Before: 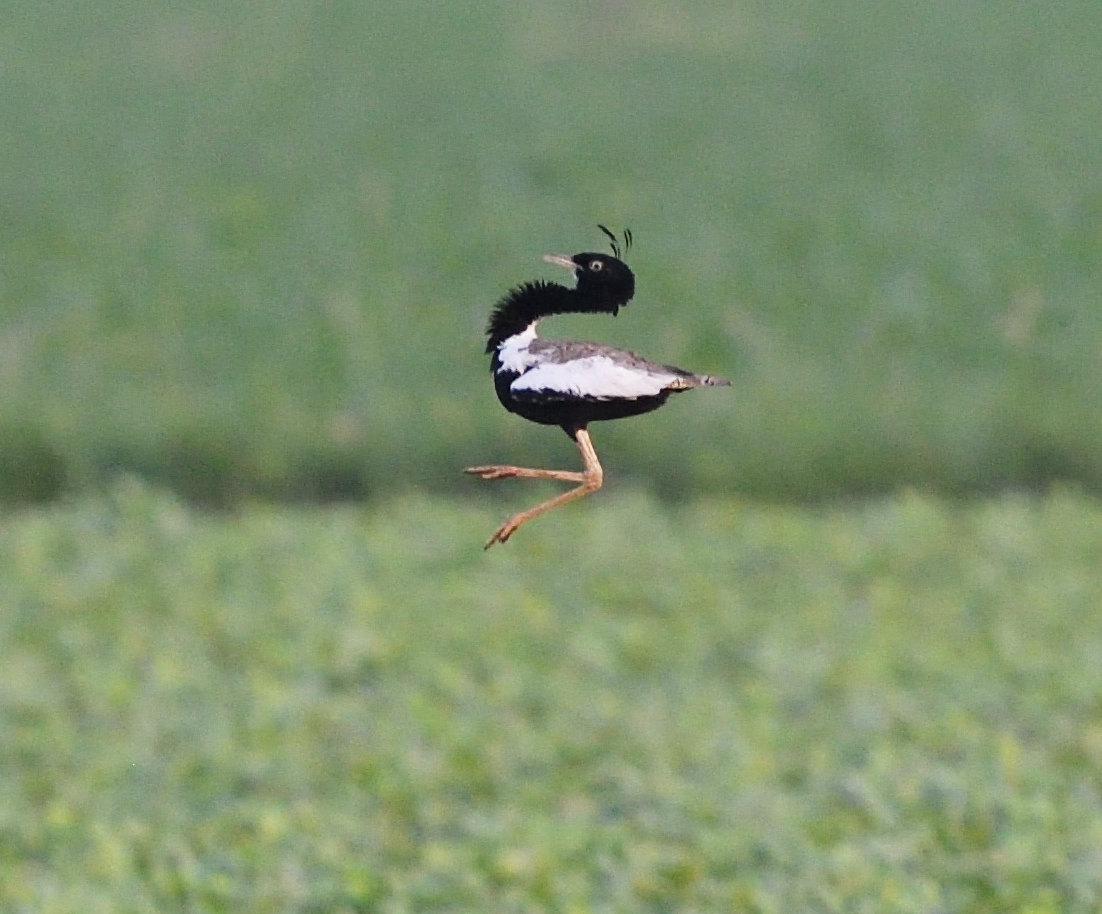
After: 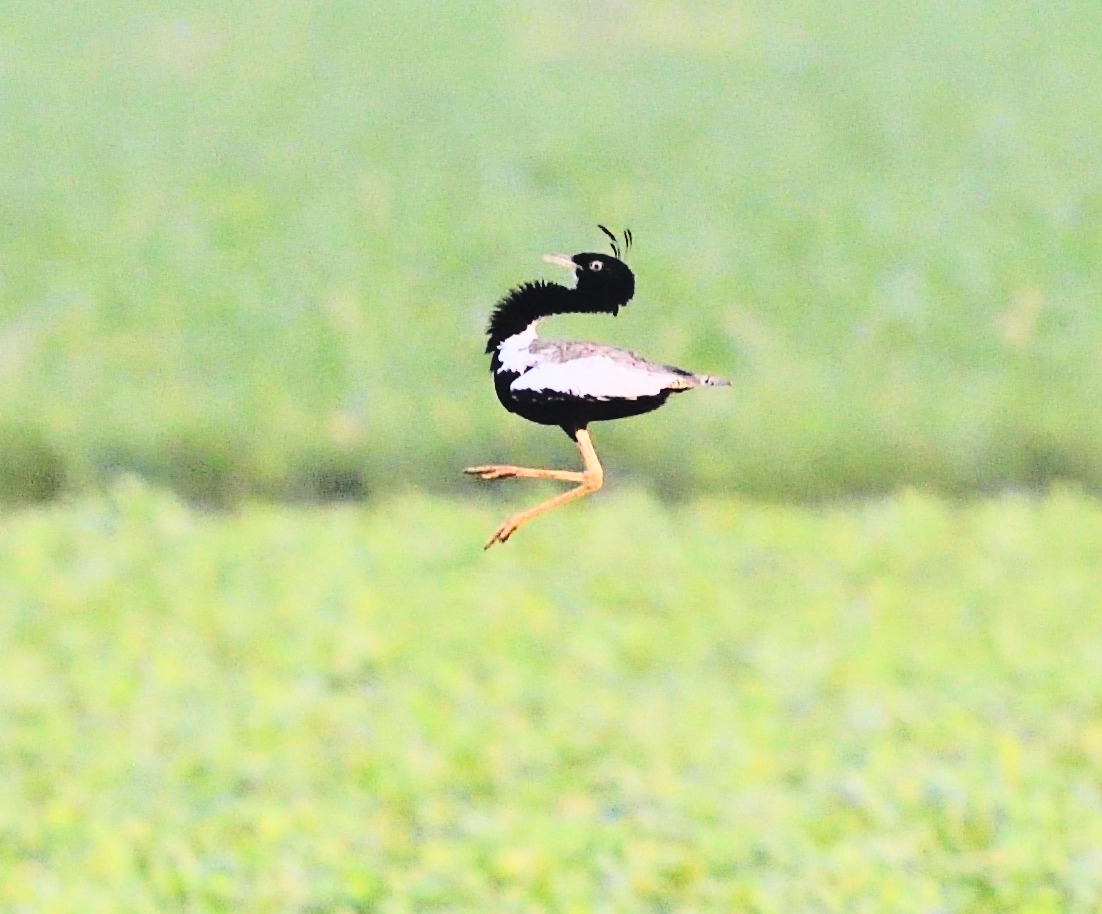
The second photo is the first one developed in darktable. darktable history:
tone curve: curves: ch0 [(0, 0.028) (0.037, 0.05) (0.123, 0.114) (0.19, 0.176) (0.269, 0.27) (0.48, 0.57) (0.595, 0.695) (0.718, 0.823) (0.855, 0.913) (1, 0.982)]; ch1 [(0, 0) (0.243, 0.245) (0.422, 0.415) (0.493, 0.495) (0.508, 0.506) (0.536, 0.538) (0.569, 0.58) (0.611, 0.644) (0.769, 0.807) (1, 1)]; ch2 [(0, 0) (0.249, 0.216) (0.349, 0.321) (0.424, 0.442) (0.476, 0.483) (0.498, 0.499) (0.517, 0.519) (0.532, 0.547) (0.569, 0.608) (0.614, 0.661) (0.706, 0.75) (0.808, 0.809) (0.991, 0.968)], color space Lab, independent channels, preserve colors none
base curve: curves: ch0 [(0, 0) (0.028, 0.03) (0.121, 0.232) (0.46, 0.748) (0.859, 0.968) (1, 1)]
